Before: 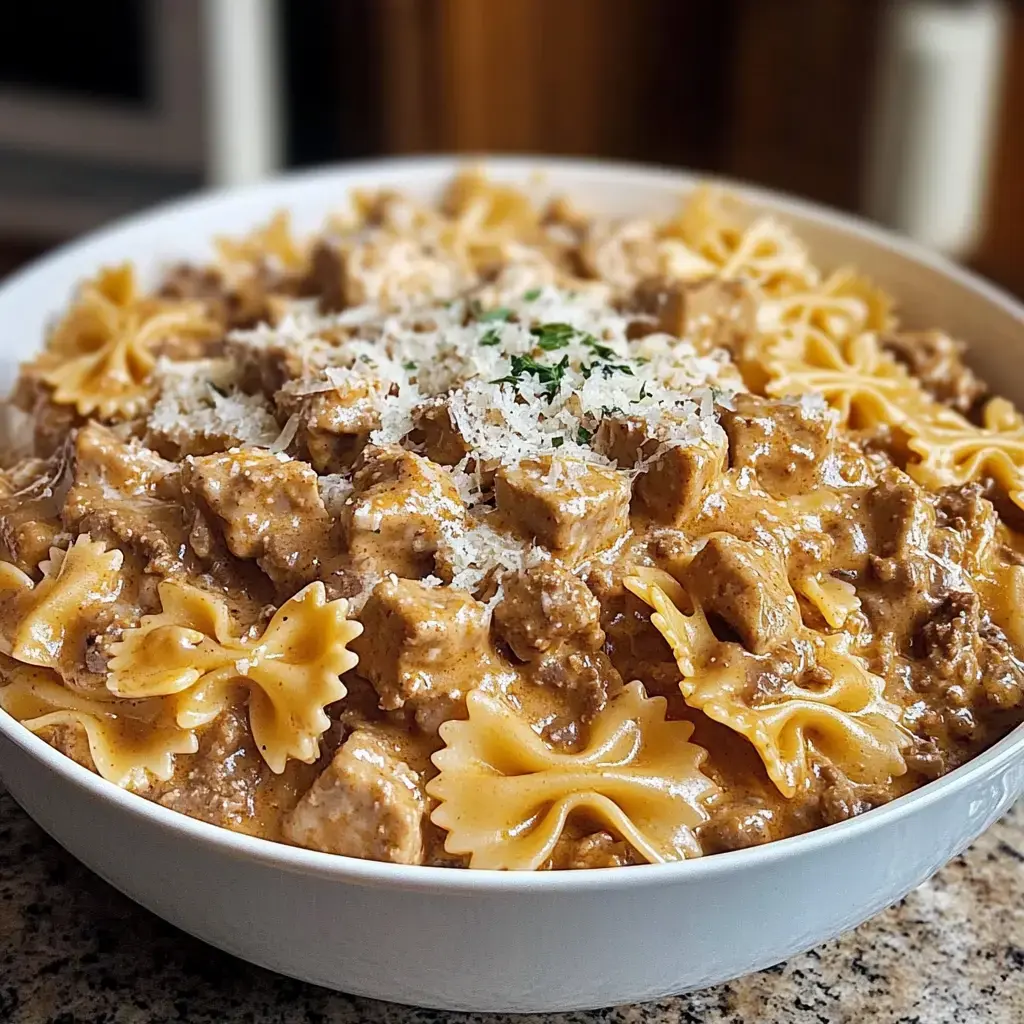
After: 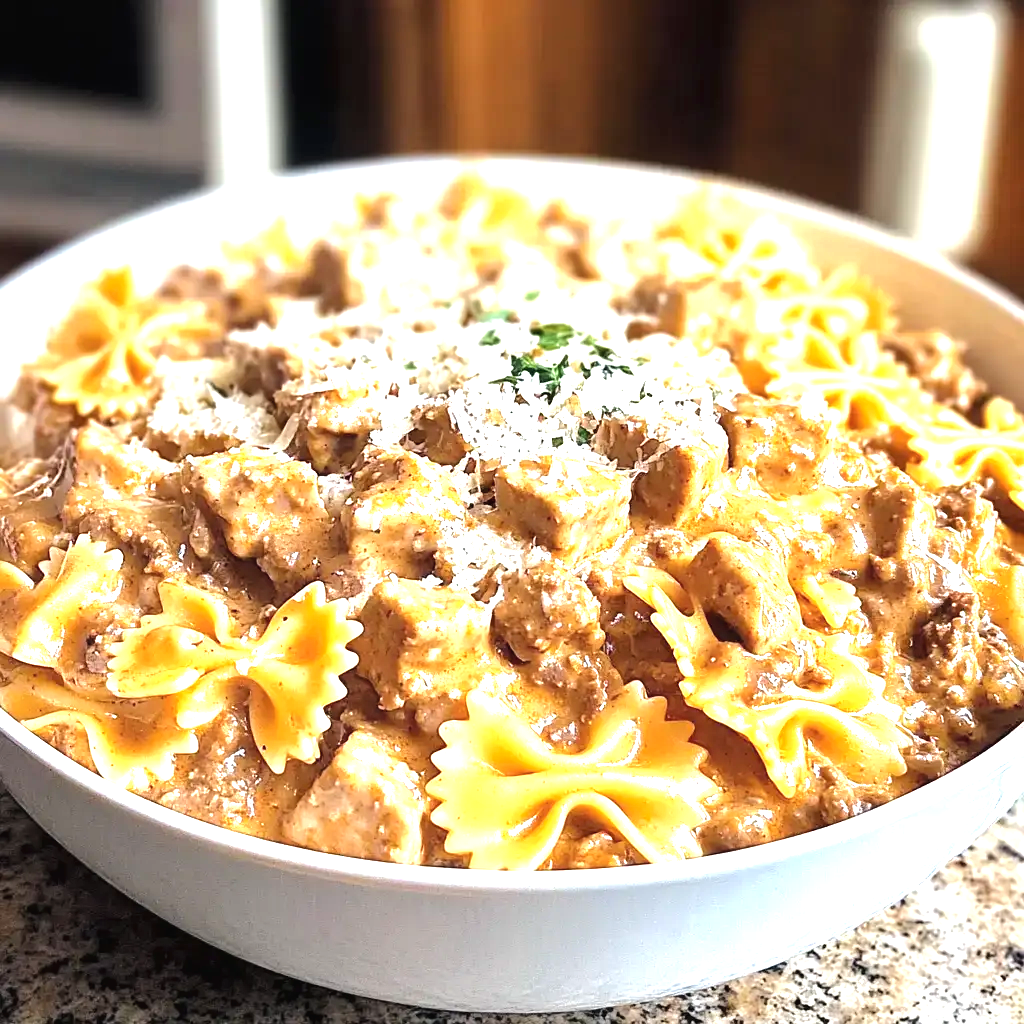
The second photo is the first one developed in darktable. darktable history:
tone equalizer: -8 EV -0.422 EV, -7 EV -0.375 EV, -6 EV -0.304 EV, -5 EV -0.22 EV, -3 EV 0.235 EV, -2 EV 0.341 EV, -1 EV 0.365 EV, +0 EV 0.413 EV, mask exposure compensation -0.495 EV
exposure: black level correction 0, exposure 1.097 EV, compensate highlight preservation false
tone curve: curves: ch0 [(0, 0) (0.003, 0.018) (0.011, 0.024) (0.025, 0.038) (0.044, 0.067) (0.069, 0.098) (0.1, 0.13) (0.136, 0.165) (0.177, 0.205) (0.224, 0.249) (0.277, 0.304) (0.335, 0.365) (0.399, 0.432) (0.468, 0.505) (0.543, 0.579) (0.623, 0.652) (0.709, 0.725) (0.801, 0.802) (0.898, 0.876) (1, 1)], color space Lab, independent channels, preserve colors none
